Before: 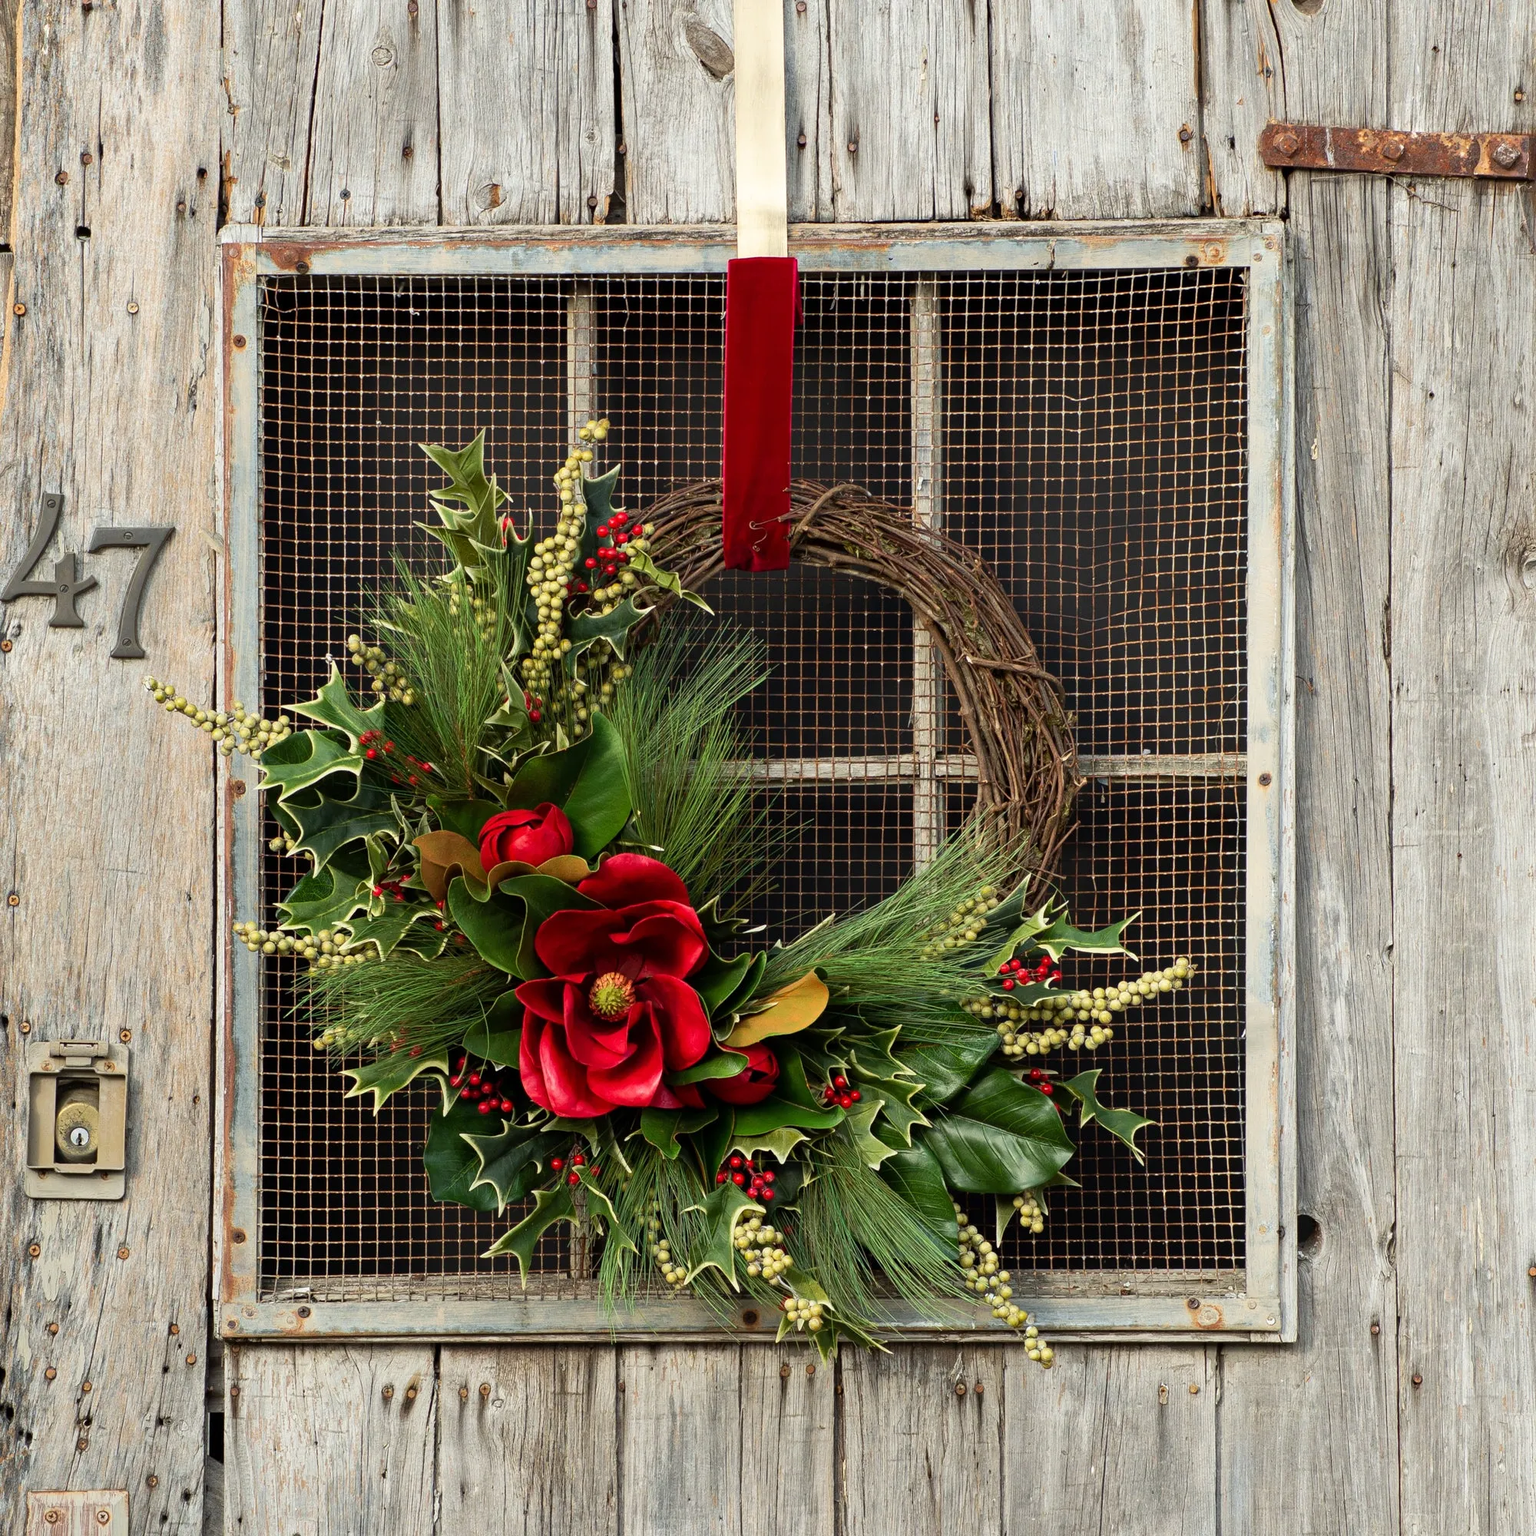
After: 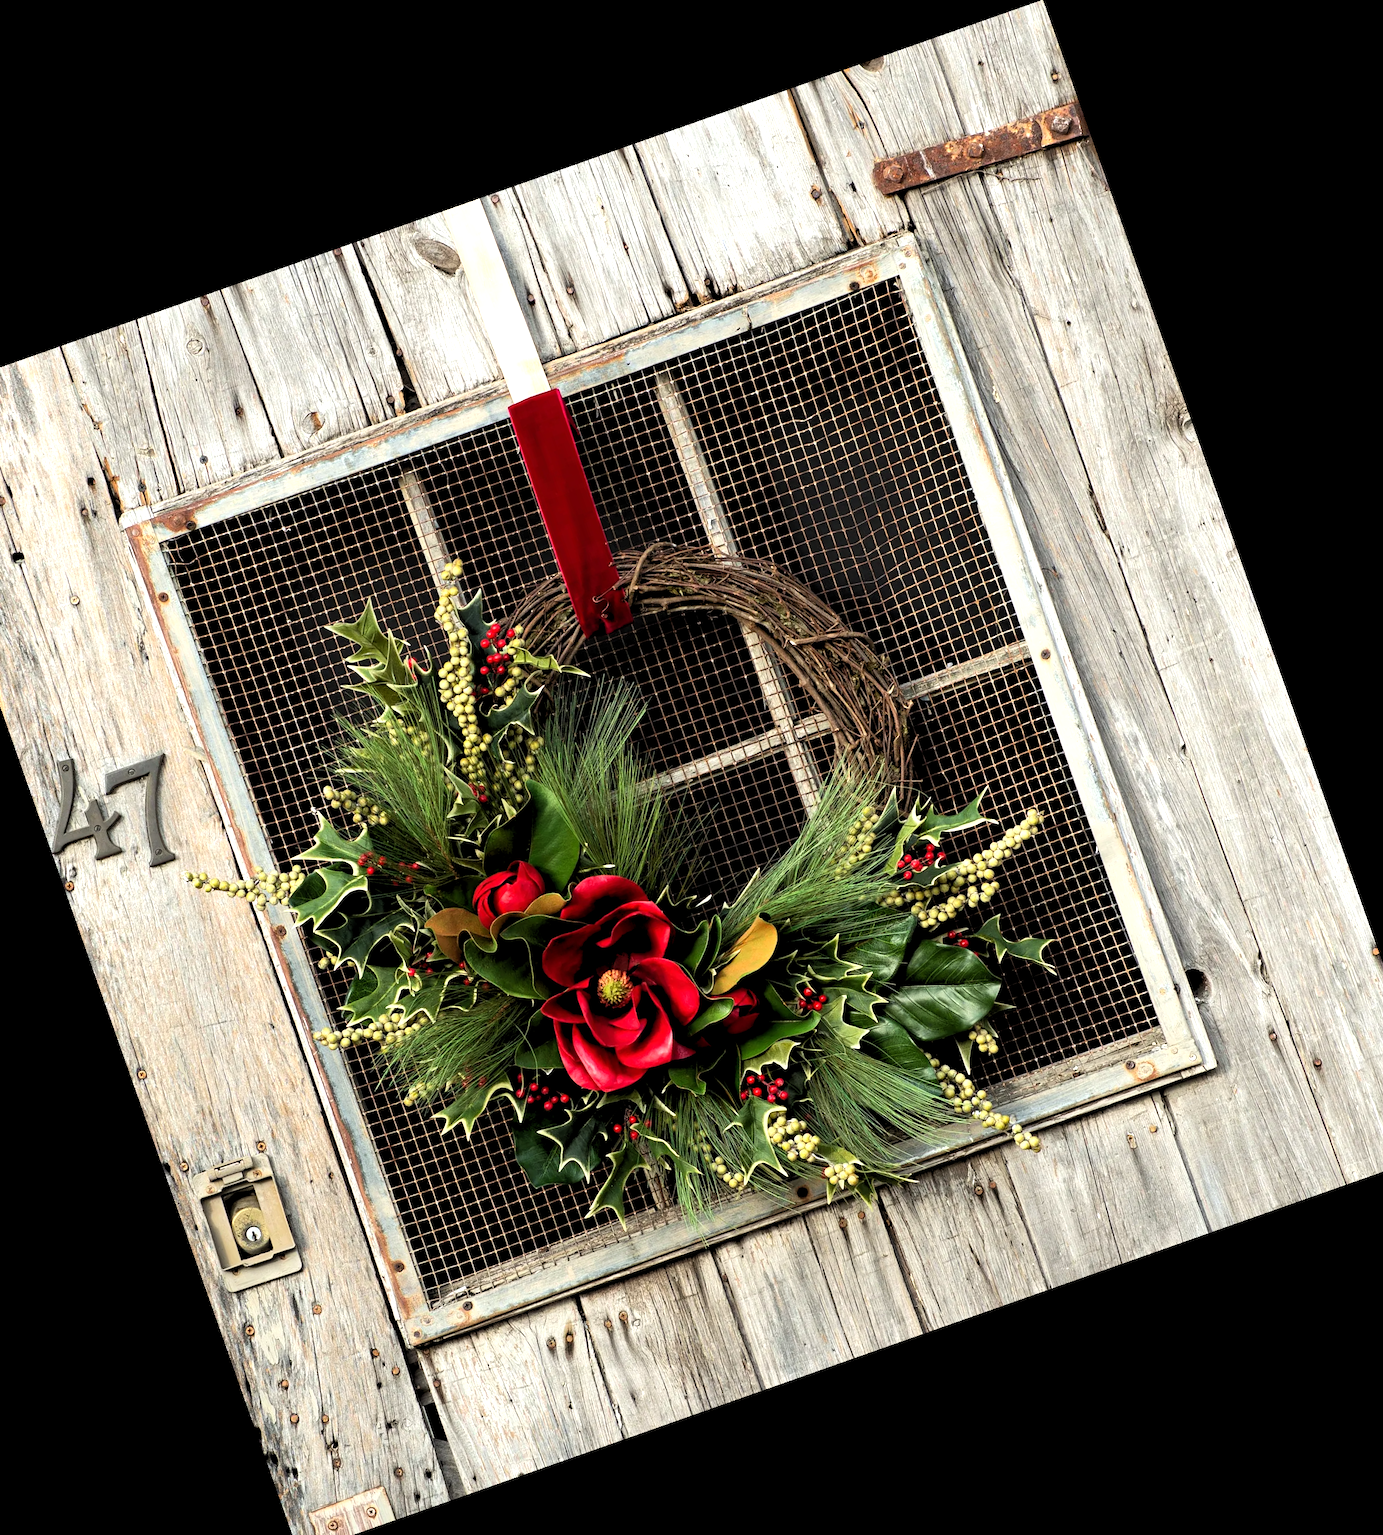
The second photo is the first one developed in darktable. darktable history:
rgb levels: levels [[0.01, 0.419, 0.839], [0, 0.5, 1], [0, 0.5, 1]]
exposure: compensate highlight preservation false
crop and rotate: angle 19.43°, left 6.812%, right 4.125%, bottom 1.087%
tone equalizer: -8 EV -0.417 EV, -7 EV -0.389 EV, -6 EV -0.333 EV, -5 EV -0.222 EV, -3 EV 0.222 EV, -2 EV 0.333 EV, -1 EV 0.389 EV, +0 EV 0.417 EV, edges refinement/feathering 500, mask exposure compensation -1.57 EV, preserve details no
